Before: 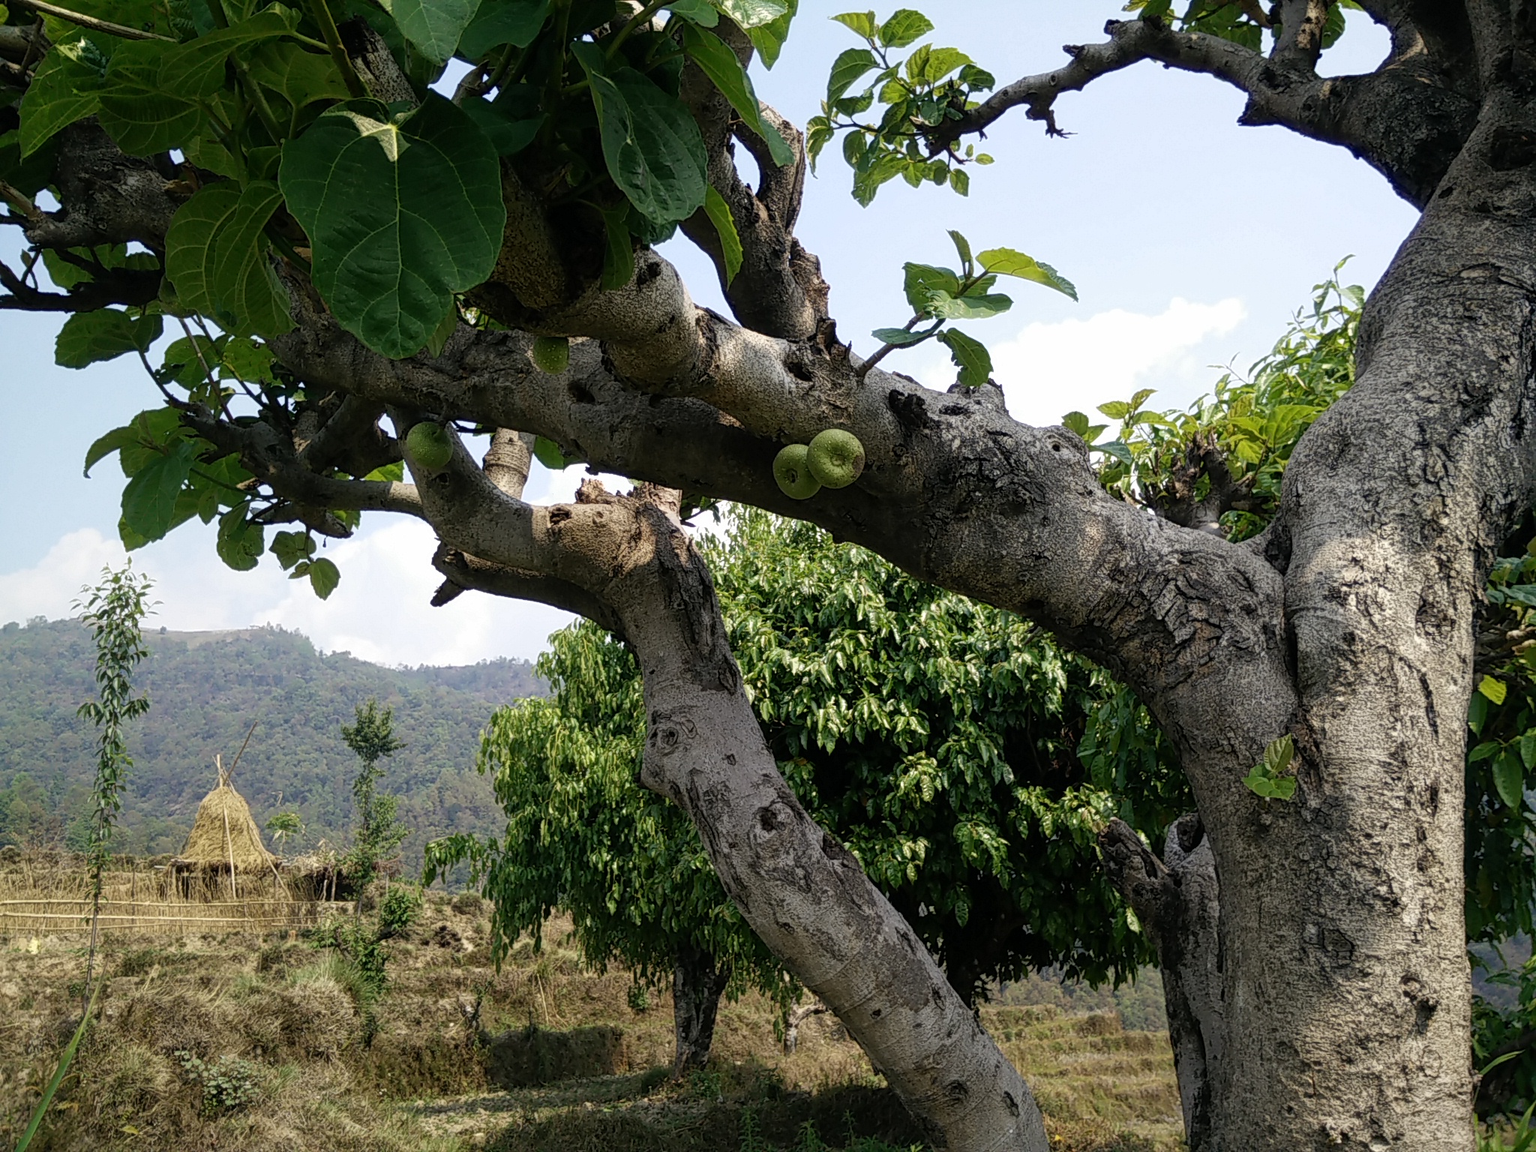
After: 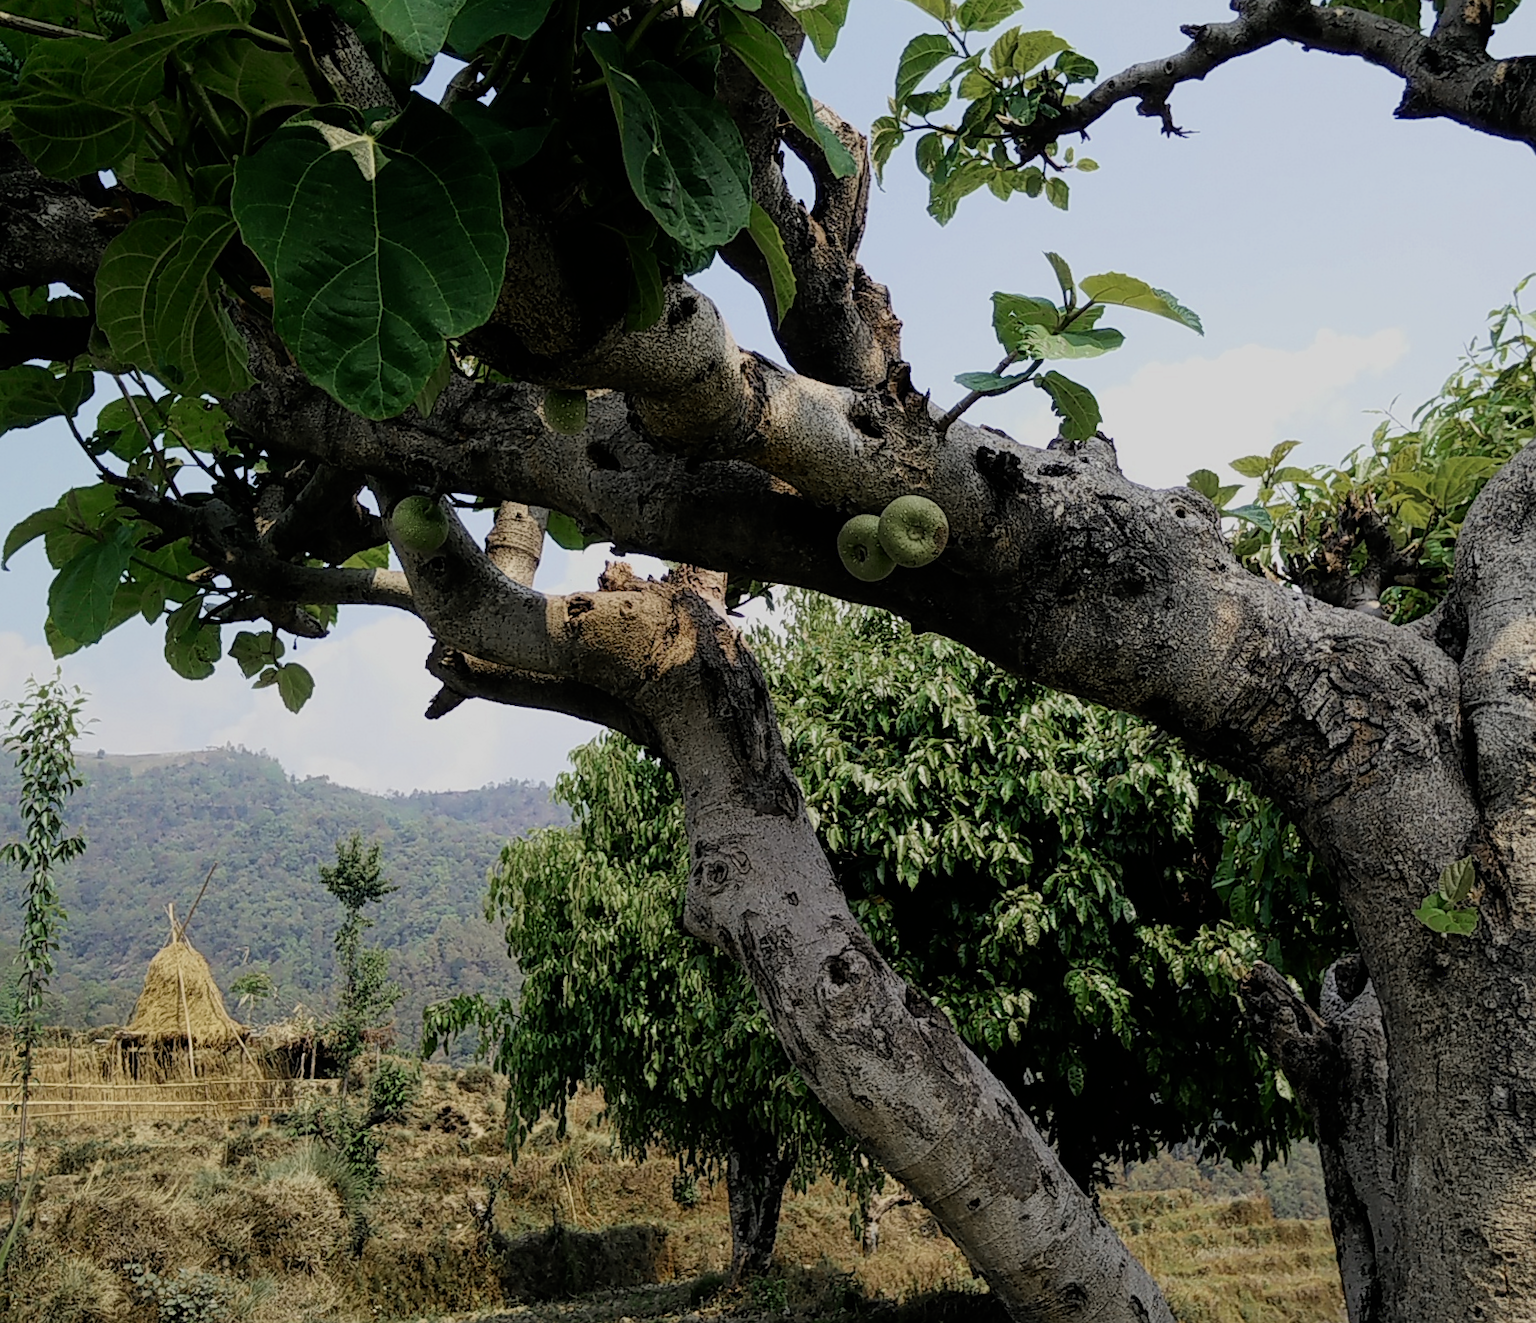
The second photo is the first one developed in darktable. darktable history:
crop and rotate: angle 1°, left 4.281%, top 0.642%, right 11.383%, bottom 2.486%
sharpen: amount 0.2
color zones: curves: ch0 [(0.11, 0.396) (0.195, 0.36) (0.25, 0.5) (0.303, 0.412) (0.357, 0.544) (0.75, 0.5) (0.967, 0.328)]; ch1 [(0, 0.468) (0.112, 0.512) (0.202, 0.6) (0.25, 0.5) (0.307, 0.352) (0.357, 0.544) (0.75, 0.5) (0.963, 0.524)]
filmic rgb: black relative exposure -7.65 EV, white relative exposure 4.56 EV, hardness 3.61, color science v6 (2022)
